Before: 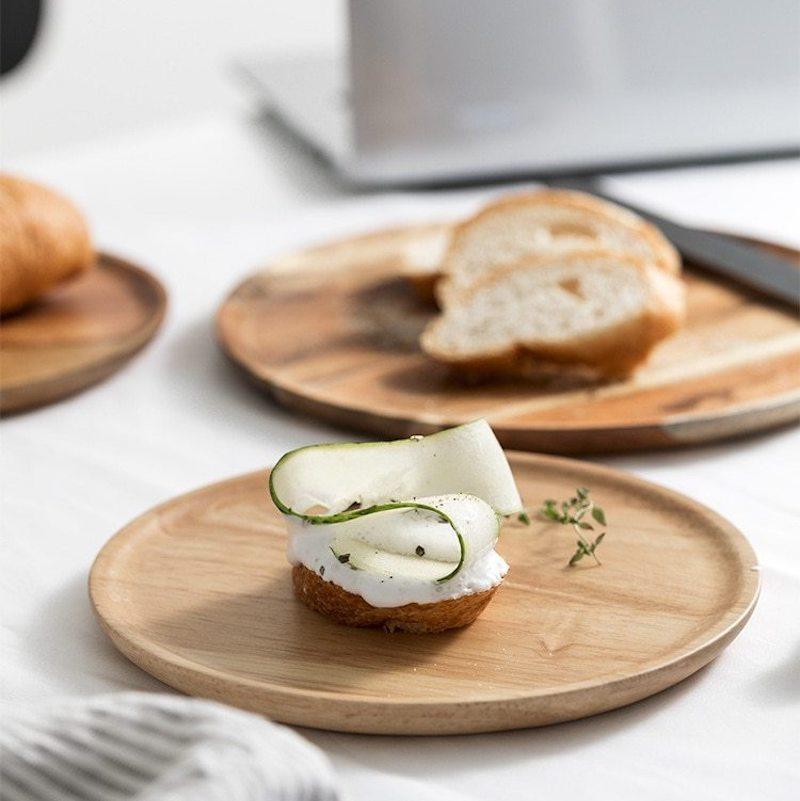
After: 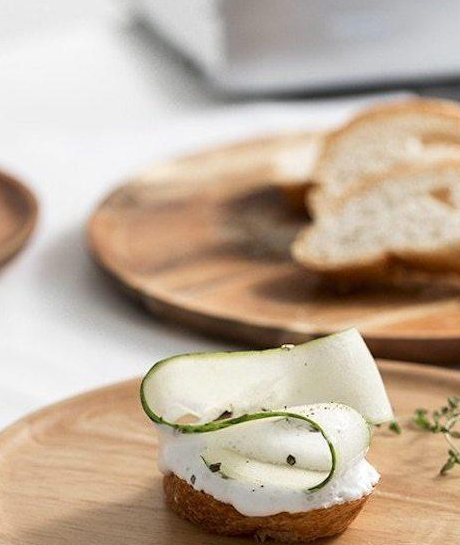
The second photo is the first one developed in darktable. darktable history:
crop: left 16.246%, top 11.423%, right 26.224%, bottom 20.432%
